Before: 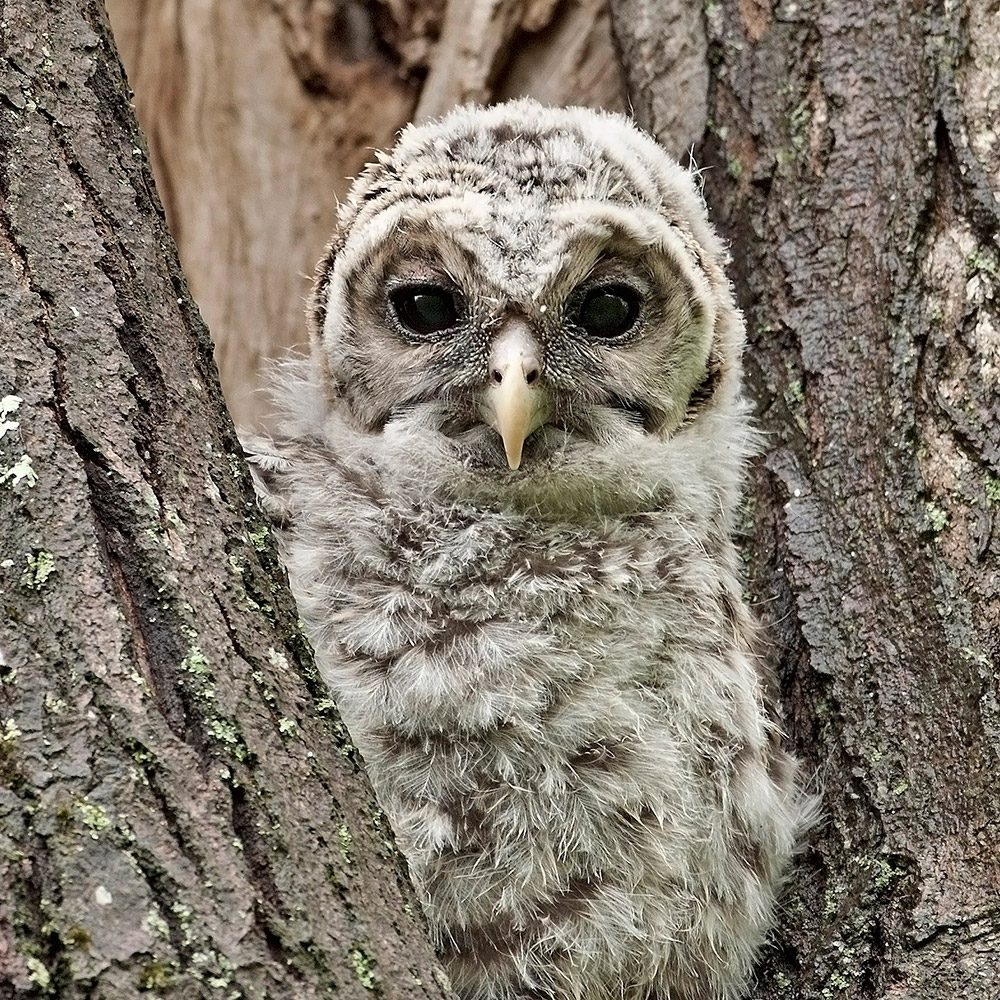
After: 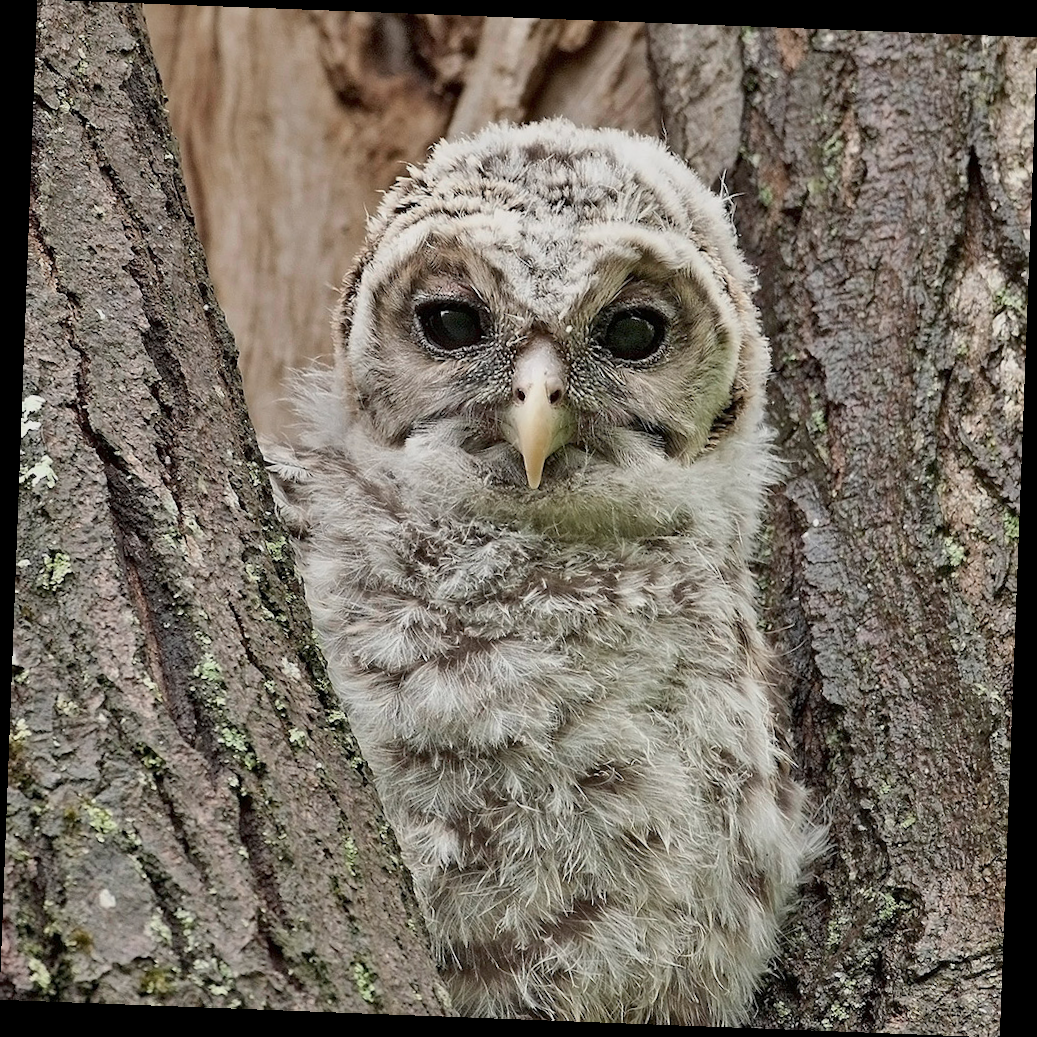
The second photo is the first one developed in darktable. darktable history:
rotate and perspective: rotation 2.17°, automatic cropping off
color balance rgb: perceptual saturation grading › global saturation -0.31%, global vibrance -8%, contrast -13%, saturation formula JzAzBz (2021)
